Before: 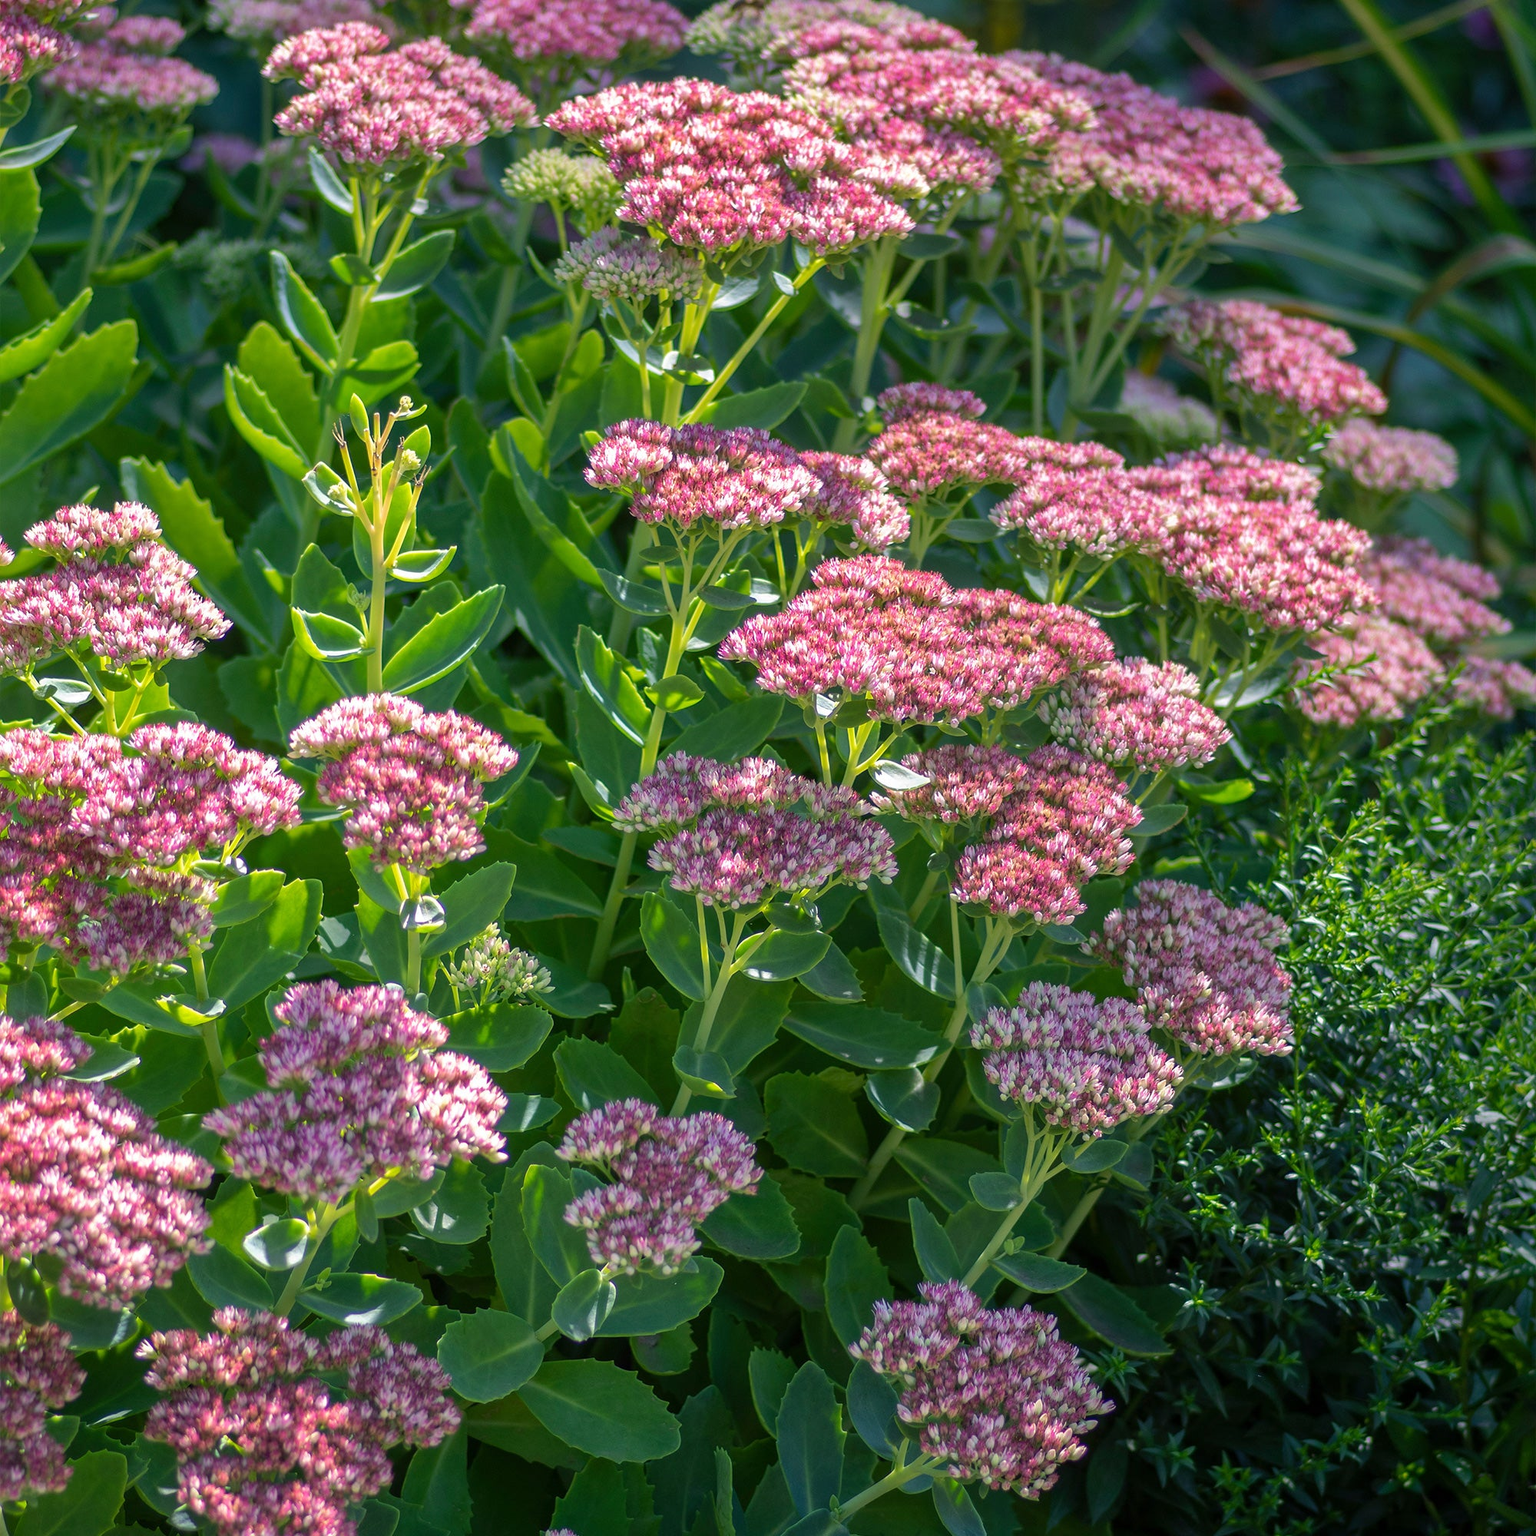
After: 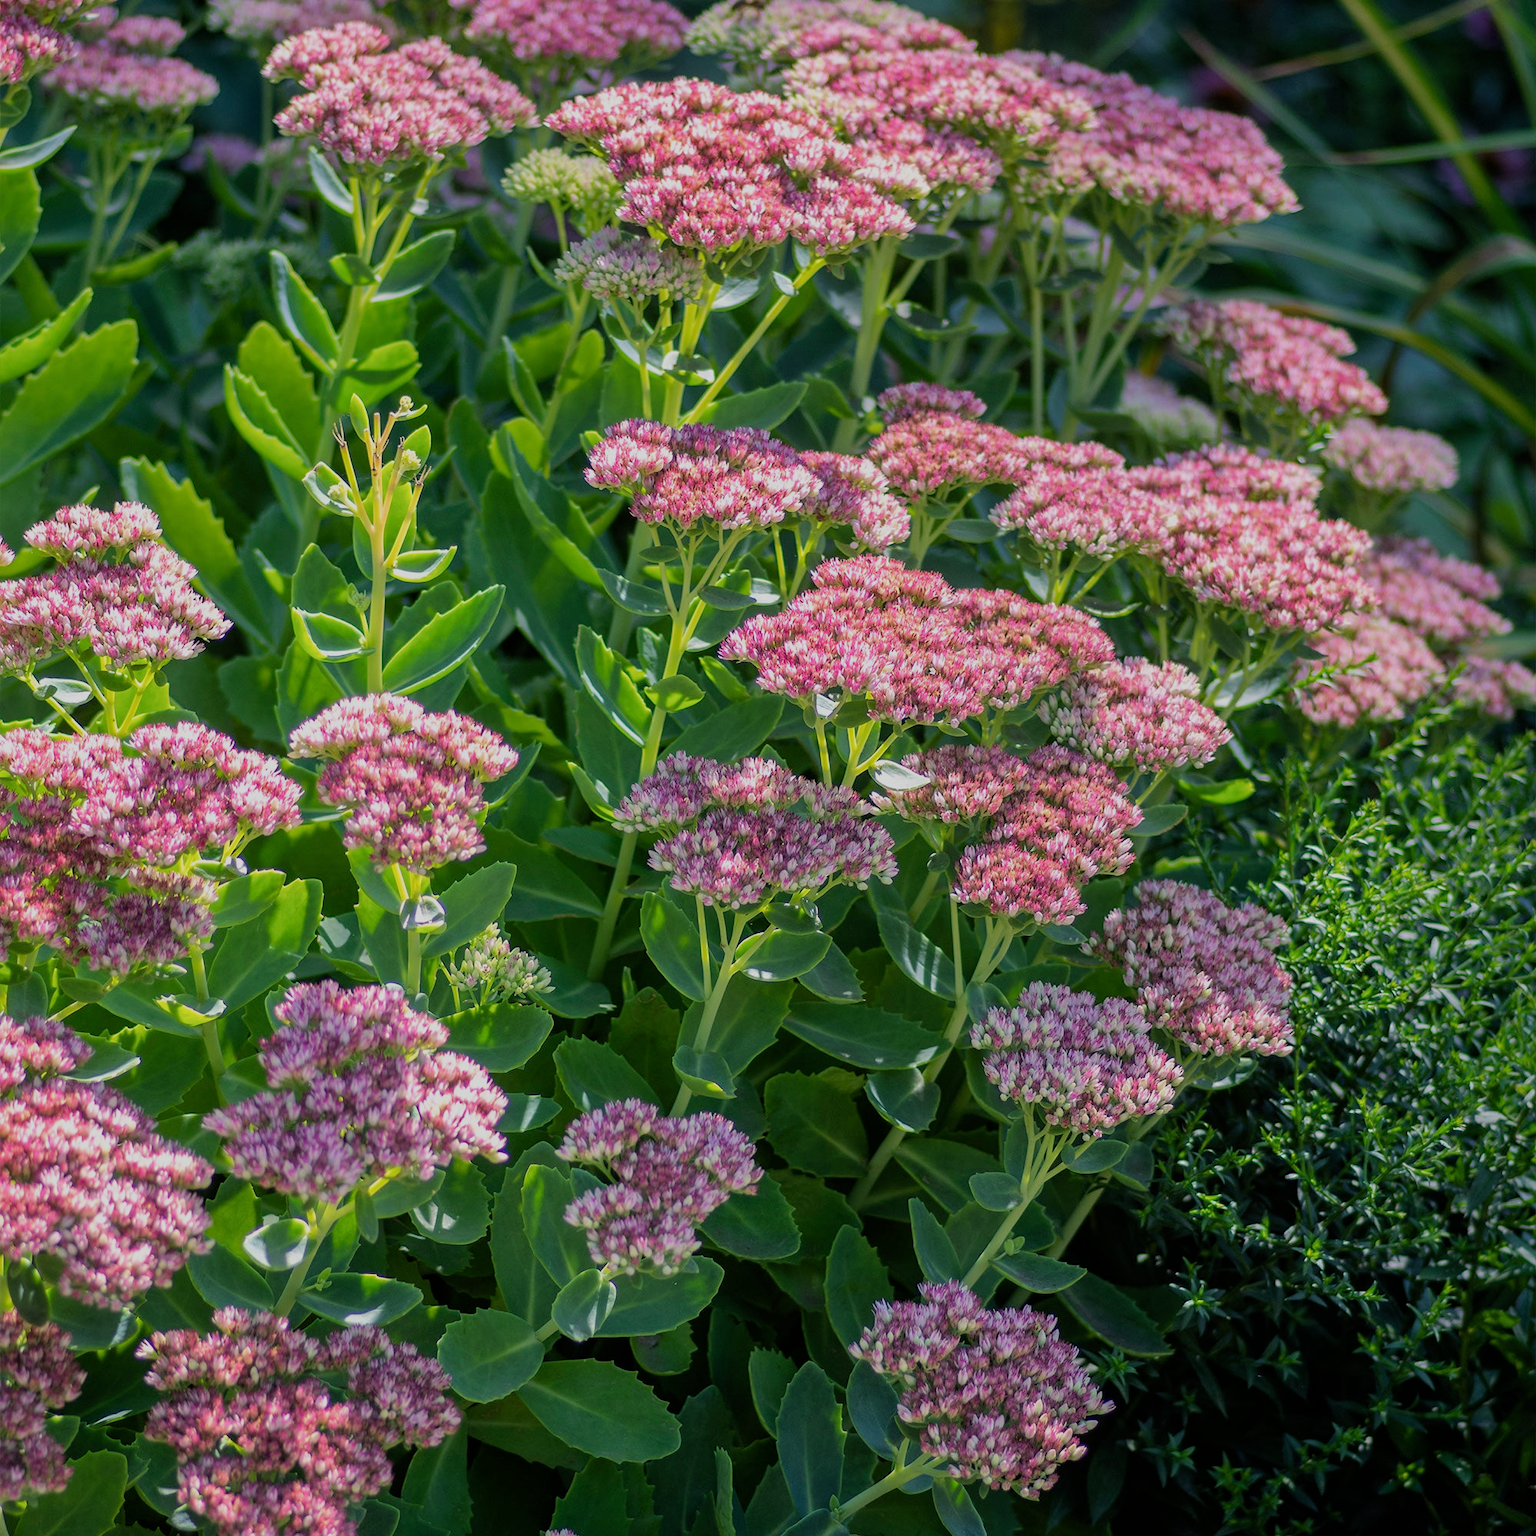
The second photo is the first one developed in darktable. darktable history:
bloom: size 9%, threshold 100%, strength 7%
filmic rgb: black relative exposure -7.65 EV, white relative exposure 4.56 EV, hardness 3.61
